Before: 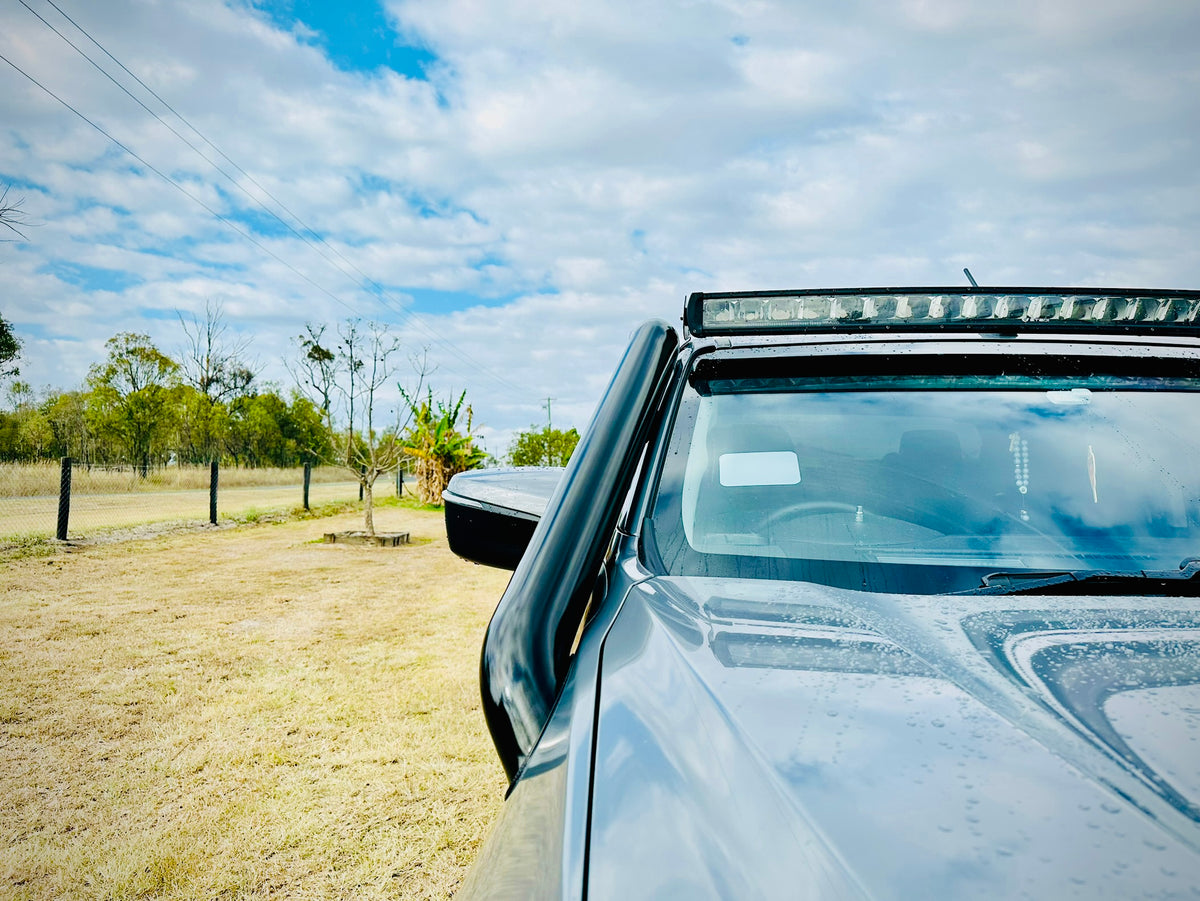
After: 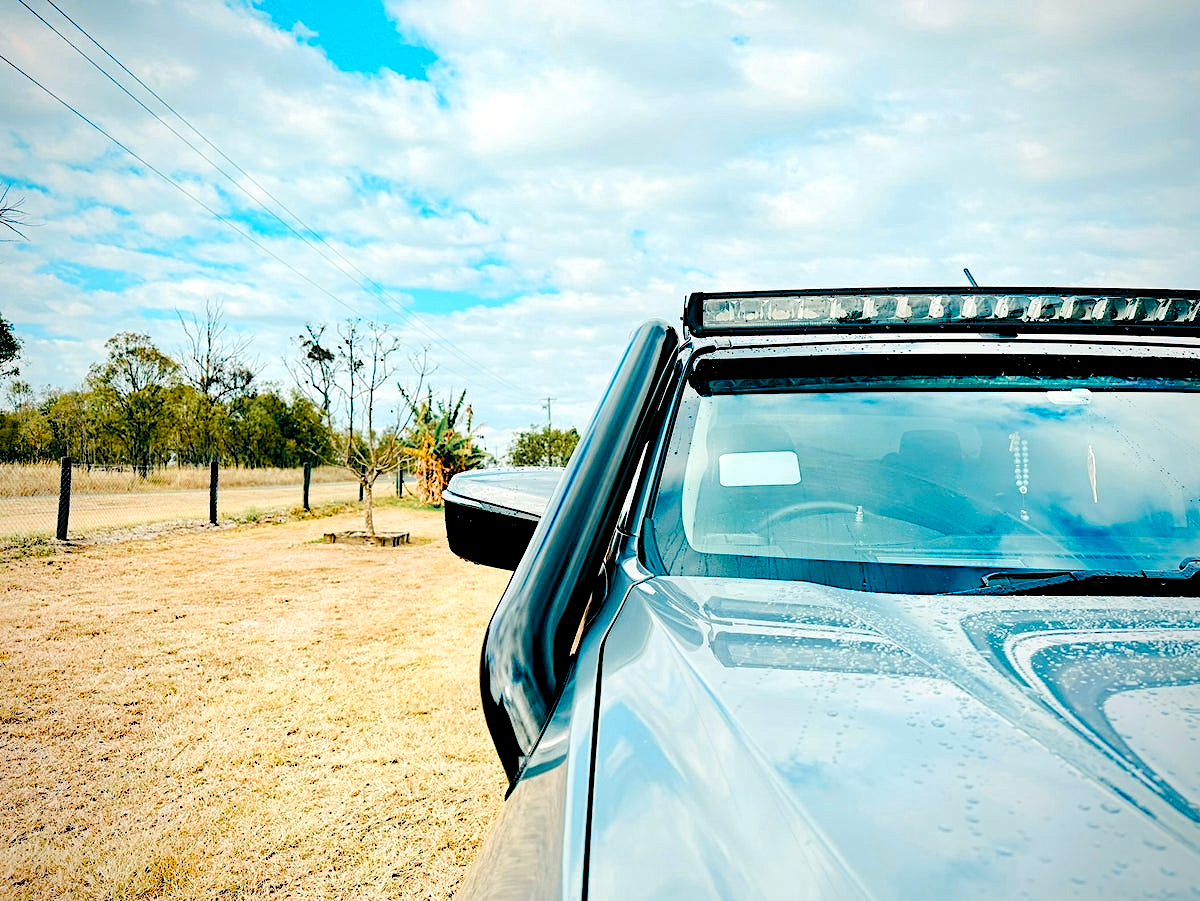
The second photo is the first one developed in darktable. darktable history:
contrast equalizer "soft": y [[0.5, 0.488, 0.462, 0.461, 0.491, 0.5], [0.5 ×6], [0.5 ×6], [0 ×6], [0 ×6]]
diffuse or sharpen "_builtin_sharpen demosaicing | AA filter": edge sensitivity 1, 1st order anisotropy 100%, 2nd order anisotropy 100%, 3rd order anisotropy 100%, 4th order anisotropy 100%, 1st order speed -25%, 2nd order speed -25%, 3rd order speed -25%, 4th order speed -25%
haze removal: strength -0.05
tone equalizer "_builtin_contrast tone curve | soft": -8 EV -0.417 EV, -7 EV -0.389 EV, -6 EV -0.333 EV, -5 EV -0.222 EV, -3 EV 0.222 EV, -2 EV 0.333 EV, -1 EV 0.389 EV, +0 EV 0.417 EV, edges refinement/feathering 500, mask exposure compensation -1.57 EV, preserve details no
color equalizer "creative | pacific": saturation › orange 1.03, saturation › yellow 0.883, saturation › green 0.883, saturation › blue 1.08, saturation › magenta 1.05, hue › orange -4.88, hue › green 8.78, brightness › red 1.06, brightness › orange 1.08, brightness › yellow 0.916, brightness › green 0.916, brightness › cyan 1.04, brightness › blue 1.12, brightness › magenta 1.07
rgb primaries "creative | pacific": red hue -0.042, red purity 1.1, green hue 0.047, green purity 1.12, blue hue -0.089, blue purity 0.88
diffuse or sharpen "bloom 10%": radius span 32, 1st order speed 50%, 2nd order speed 50%, 3rd order speed 50%, 4th order speed 50% | blend: blend mode normal, opacity 10%; mask: uniform (no mask)
color balance rgb "creative | pacific": shadows lift › chroma 1%, shadows lift › hue 240.84°, highlights gain › chroma 2%, highlights gain › hue 73.2°, global offset › luminance -0.5%, perceptual saturation grading › global saturation 20%, perceptual saturation grading › highlights -25%, perceptual saturation grading › shadows 50%, global vibrance 15%
